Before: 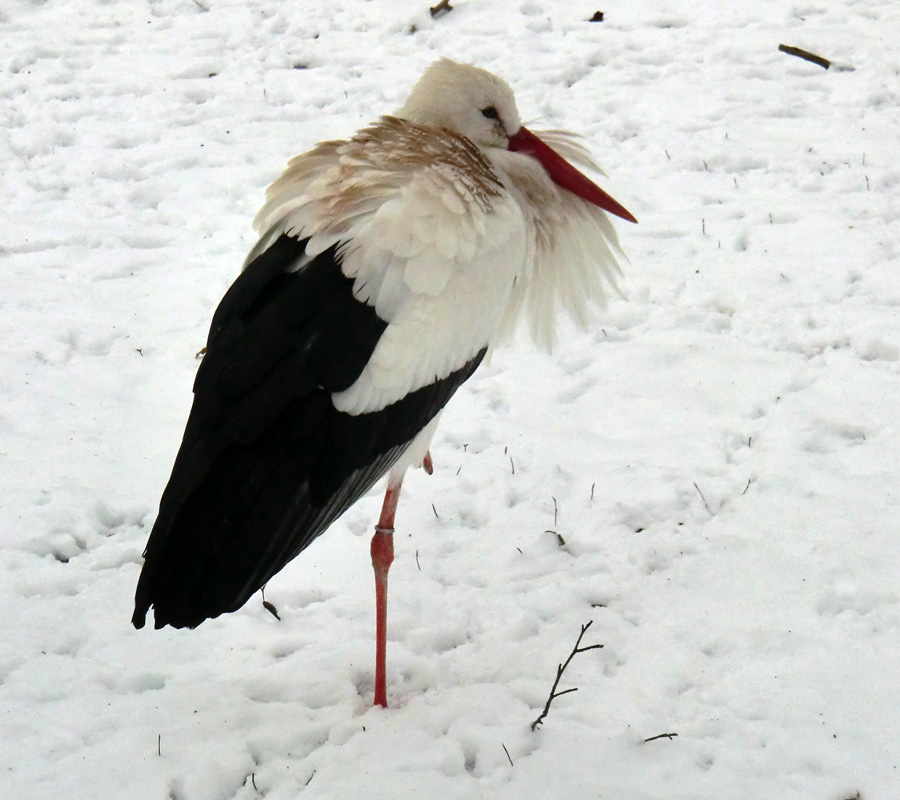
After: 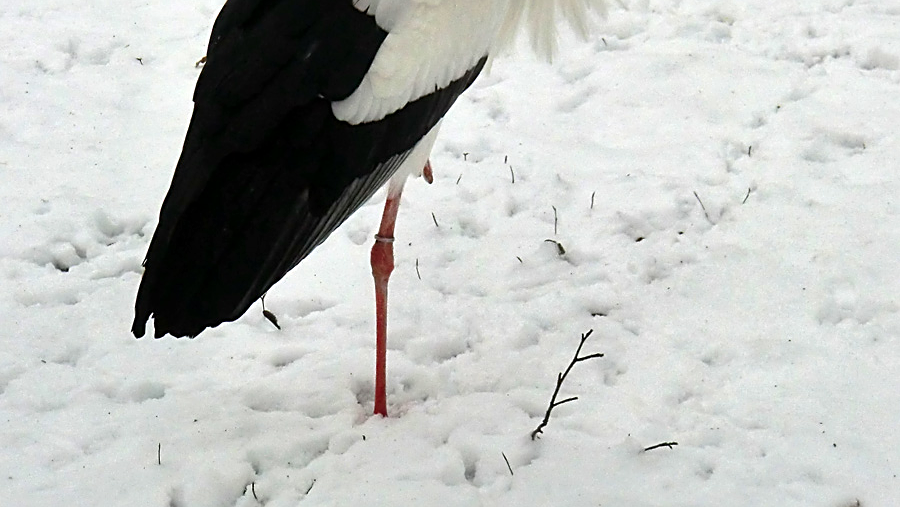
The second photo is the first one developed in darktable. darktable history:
local contrast: mode bilateral grid, contrast 19, coarseness 51, detail 119%, midtone range 0.2
sharpen: on, module defaults
crop and rotate: top 36.585%
levels: black 8.51%, gray 50.85%
